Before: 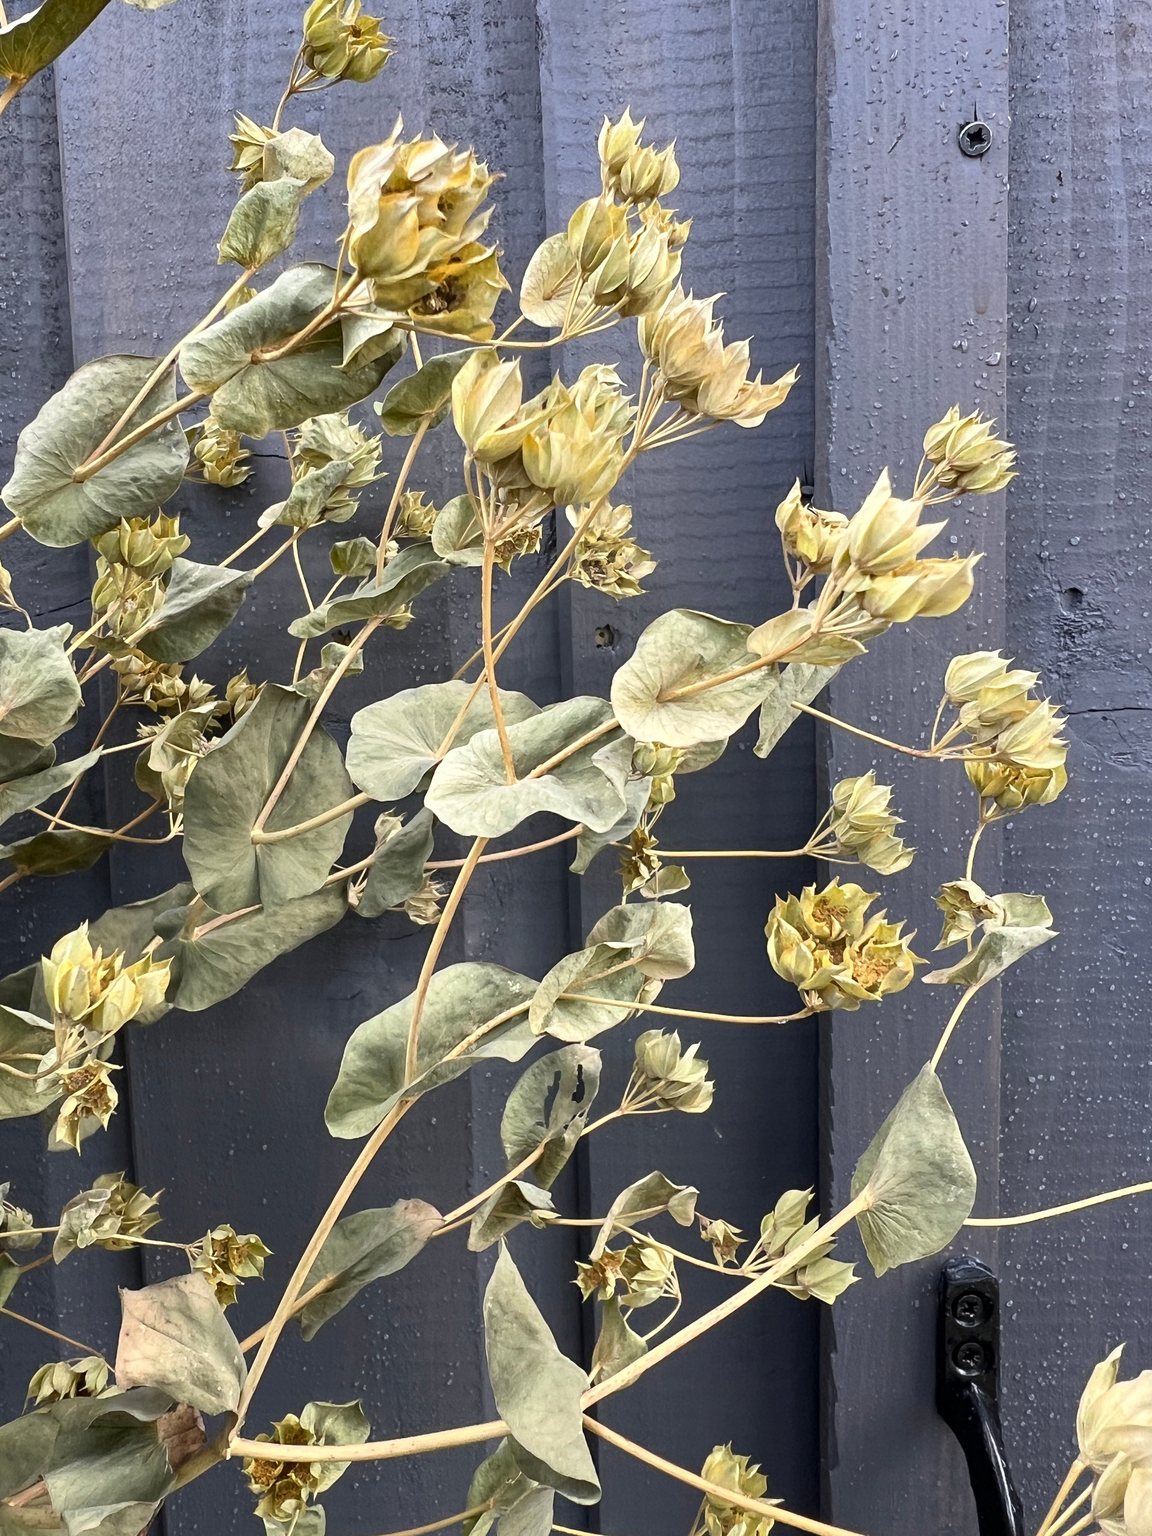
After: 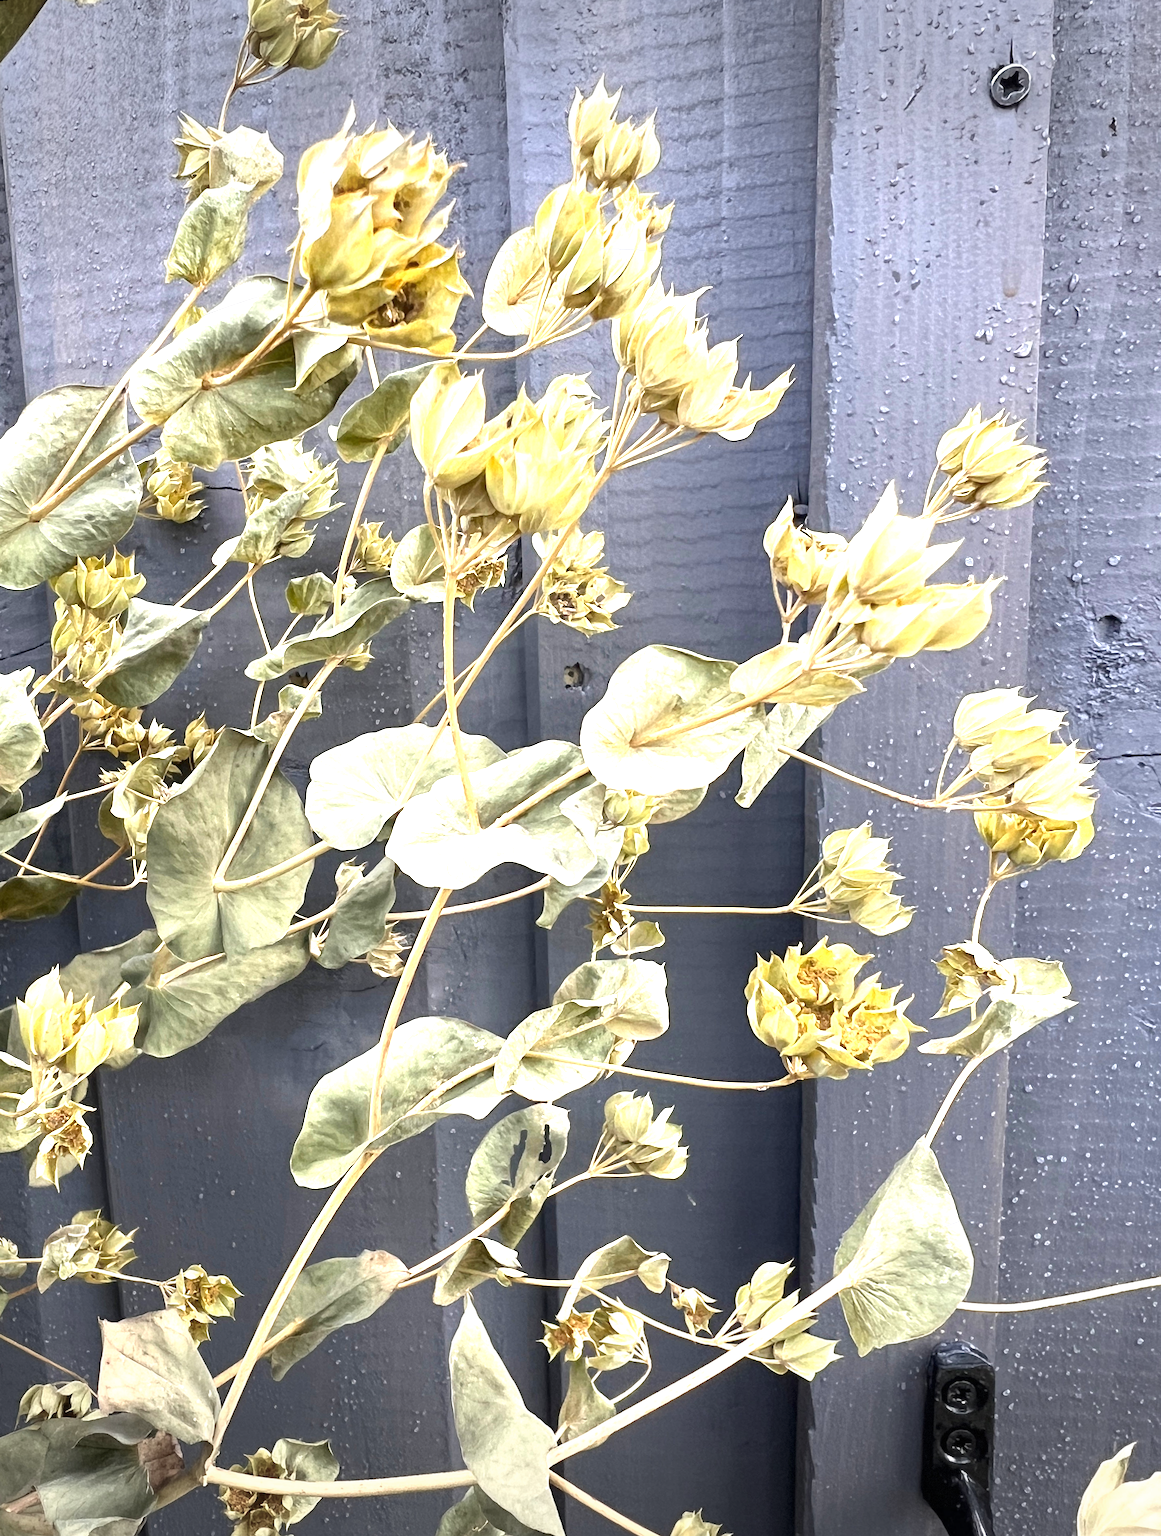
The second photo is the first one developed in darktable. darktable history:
exposure: black level correction 0, exposure 1.1 EV, compensate highlight preservation false
vignetting: fall-off start 100%, brightness -0.406, saturation -0.3, width/height ratio 1.324, dithering 8-bit output, unbound false
rotate and perspective: rotation 0.062°, lens shift (vertical) 0.115, lens shift (horizontal) -0.133, crop left 0.047, crop right 0.94, crop top 0.061, crop bottom 0.94
